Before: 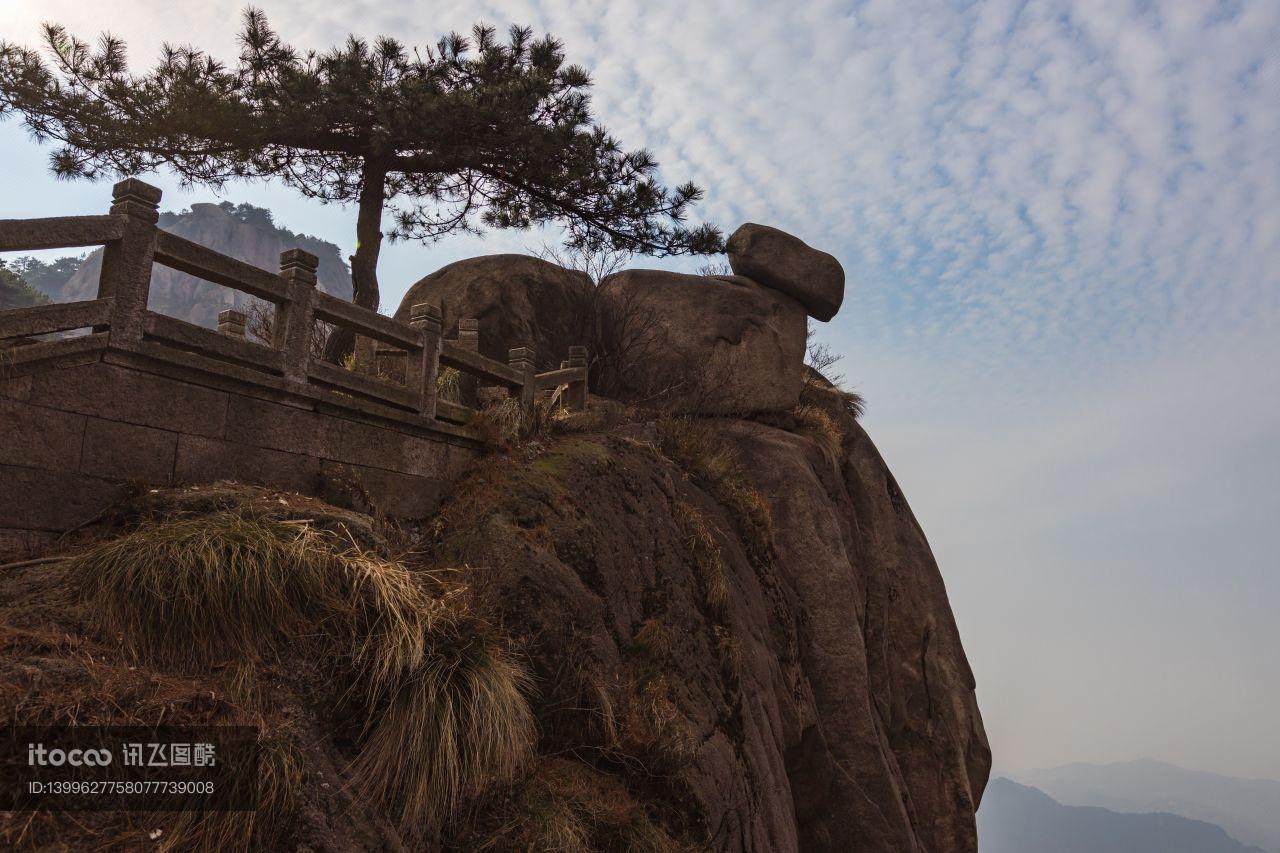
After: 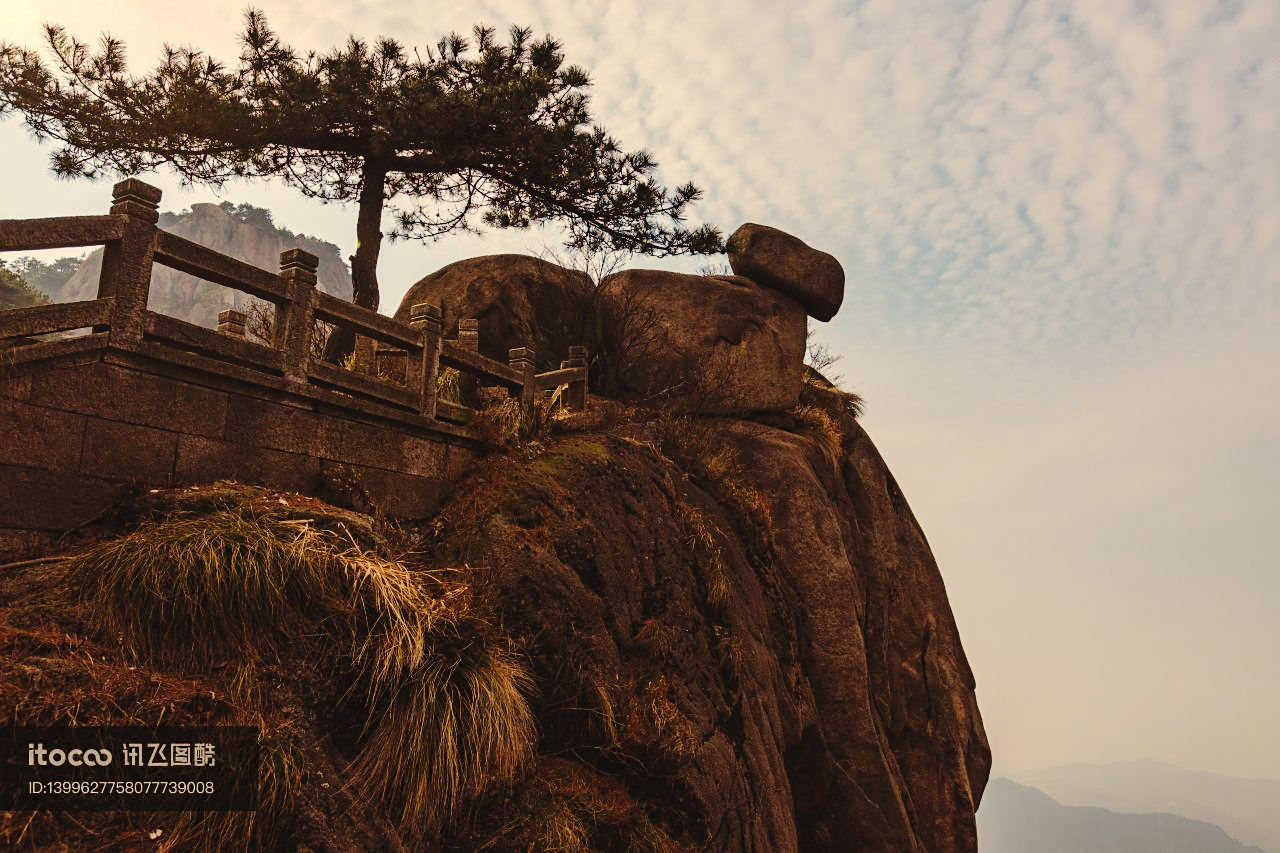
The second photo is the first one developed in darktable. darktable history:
tone curve: curves: ch0 [(0, 0) (0.003, 0.034) (0.011, 0.038) (0.025, 0.046) (0.044, 0.054) (0.069, 0.06) (0.1, 0.079) (0.136, 0.114) (0.177, 0.151) (0.224, 0.213) (0.277, 0.293) (0.335, 0.385) (0.399, 0.482) (0.468, 0.578) (0.543, 0.655) (0.623, 0.724) (0.709, 0.786) (0.801, 0.854) (0.898, 0.922) (1, 1)], preserve colors none
white balance: red 1.123, blue 0.83
sharpen: amount 0.2
color zones: mix -62.47%
